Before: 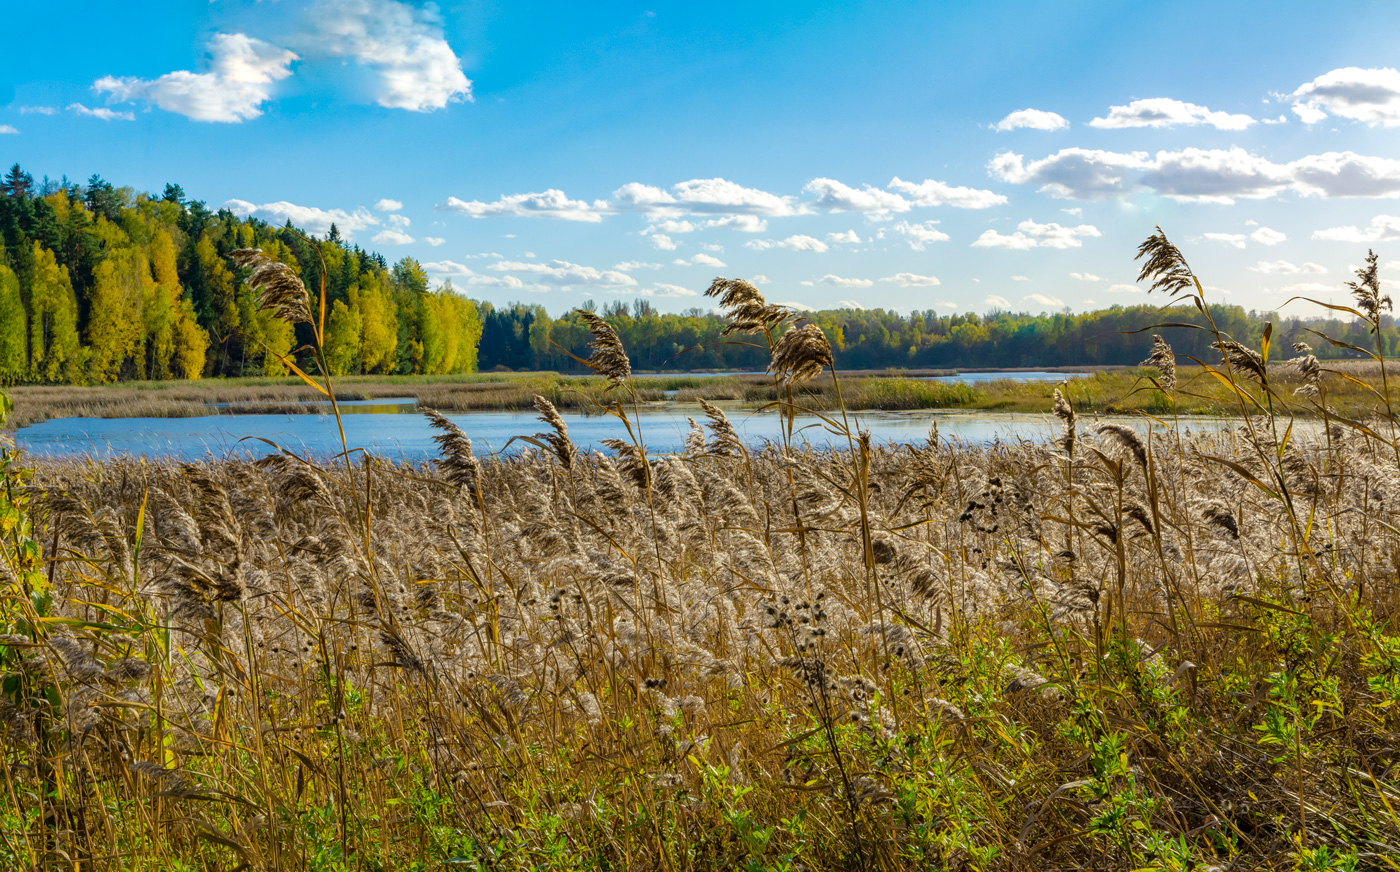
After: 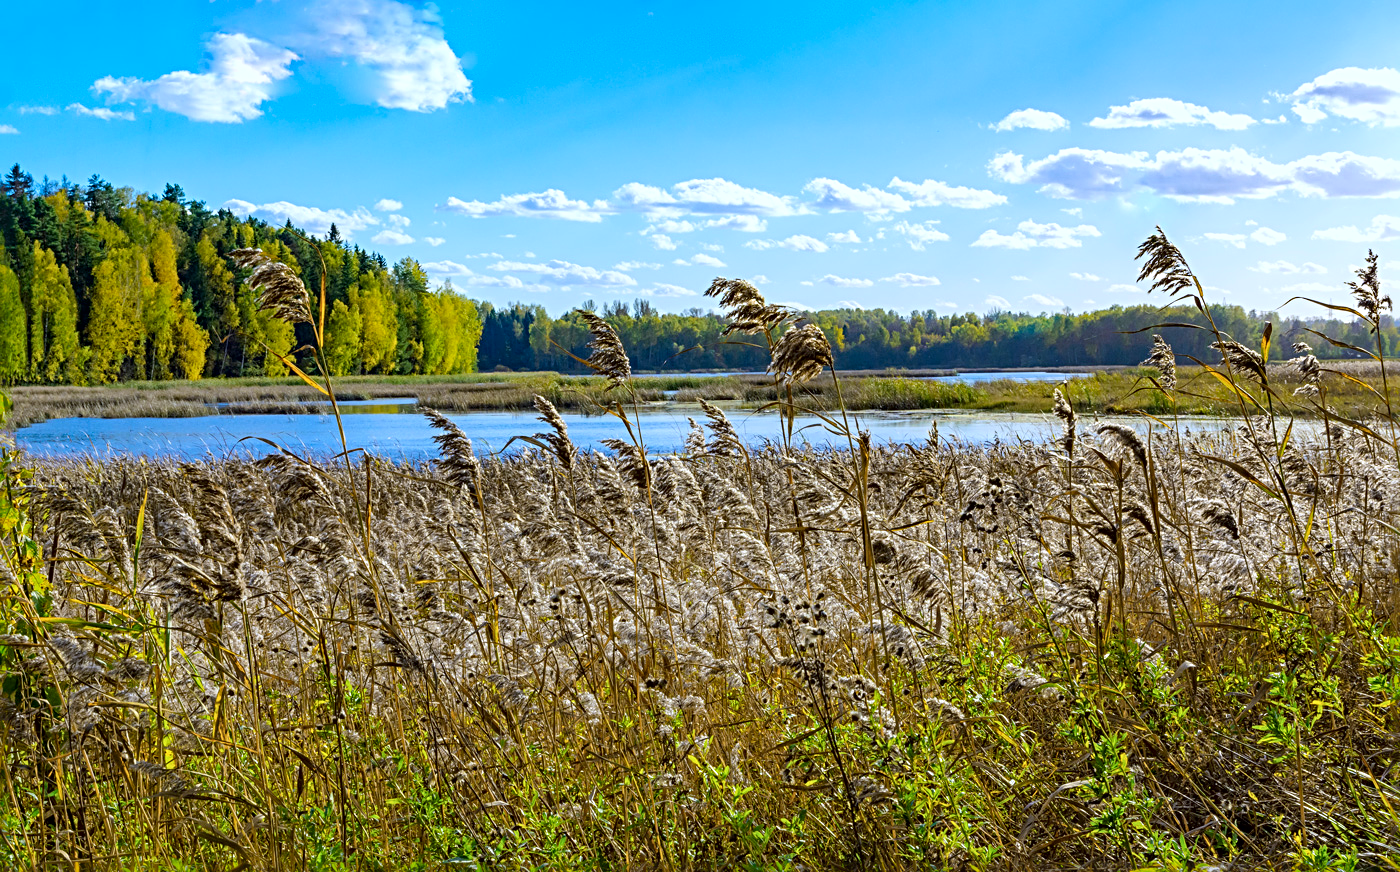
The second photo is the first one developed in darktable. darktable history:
tone equalizer: on, module defaults
sharpen: radius 4
shadows and highlights: shadows 30.86, highlights 0, soften with gaussian
contrast brightness saturation: contrast 0.1, brightness 0.03, saturation 0.09
white balance: red 0.948, green 1.02, blue 1.176
